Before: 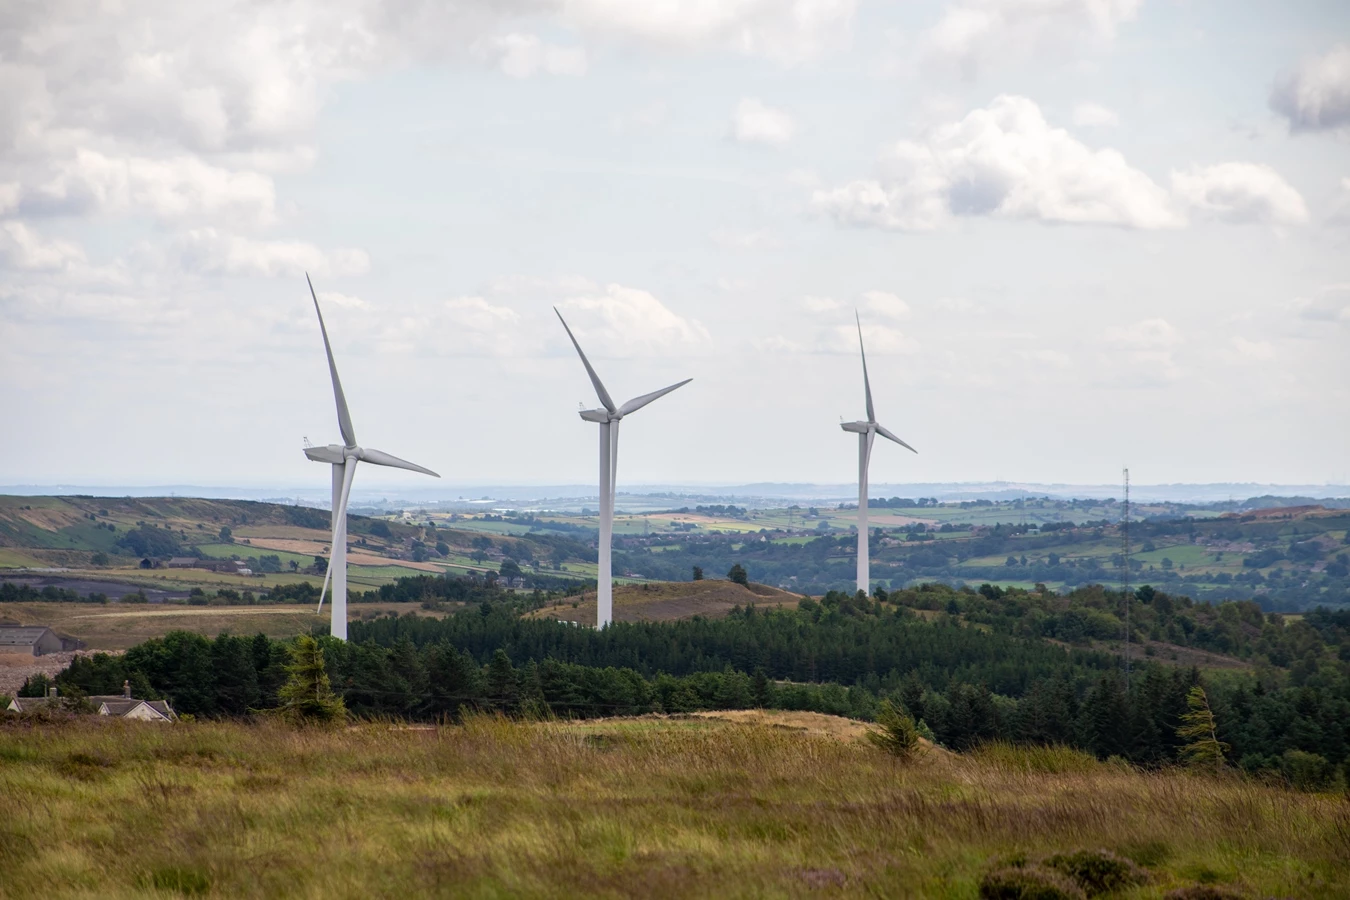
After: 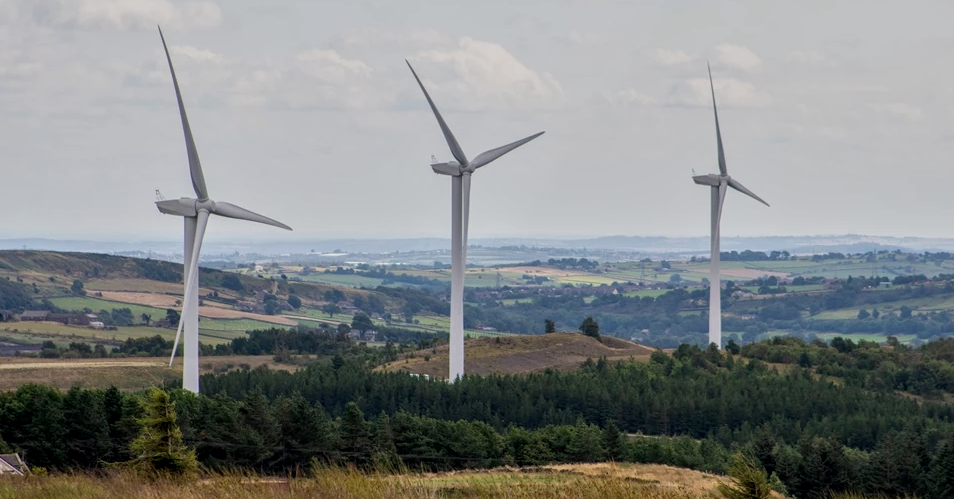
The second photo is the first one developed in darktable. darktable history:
crop: left 11.002%, top 27.494%, right 18.311%, bottom 16.993%
local contrast: on, module defaults
tone equalizer: -8 EV -0.001 EV, -7 EV 0.005 EV, -6 EV -0.03 EV, -5 EV 0.021 EV, -4 EV -0.007 EV, -3 EV 0.027 EV, -2 EV -0.073 EV, -1 EV -0.283 EV, +0 EV -0.611 EV, mask exposure compensation -0.492 EV
